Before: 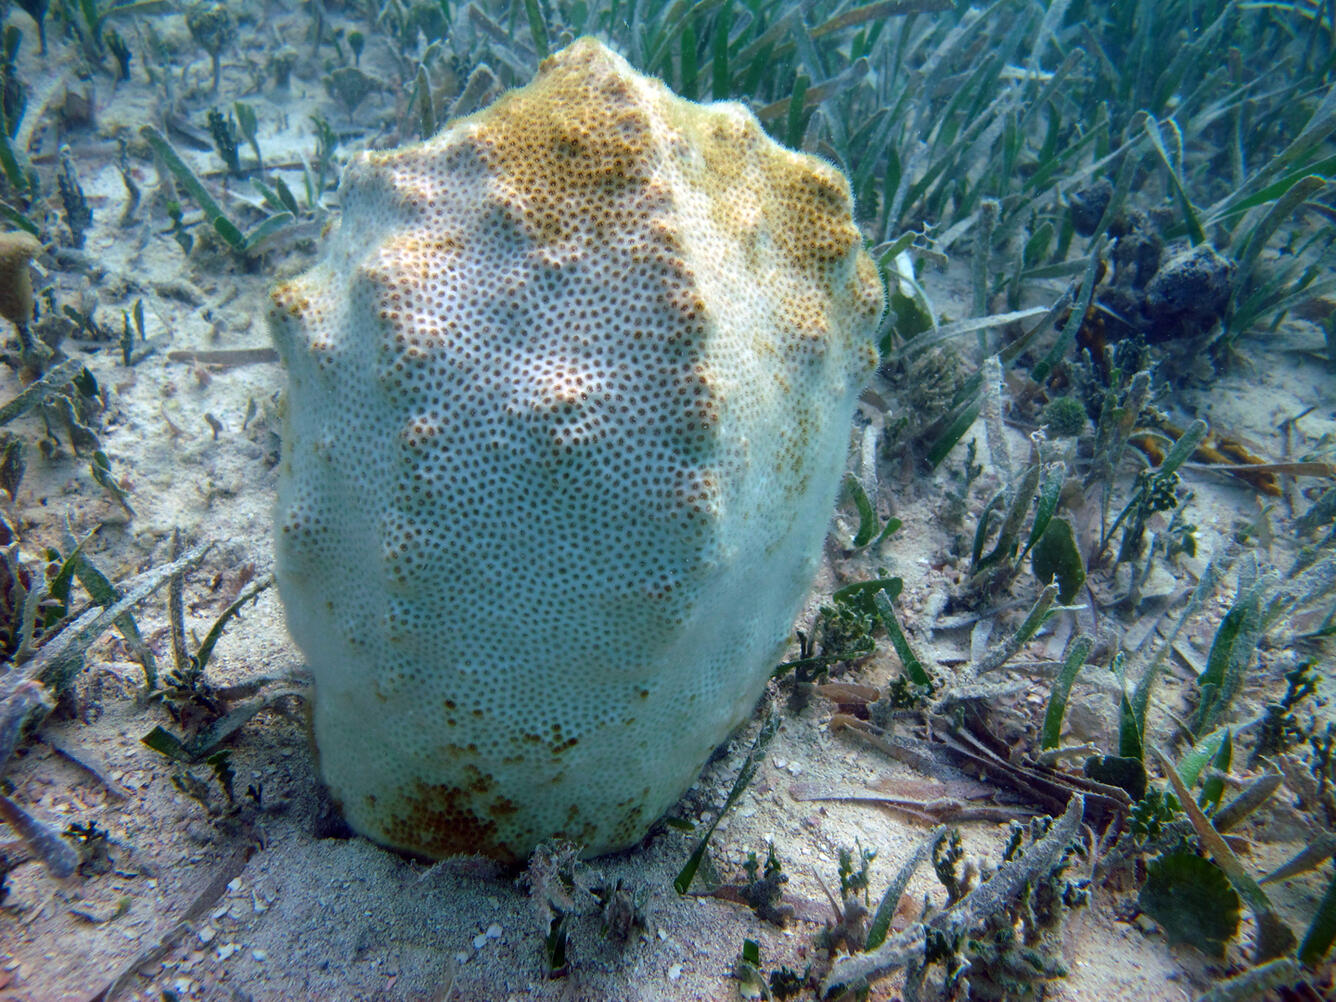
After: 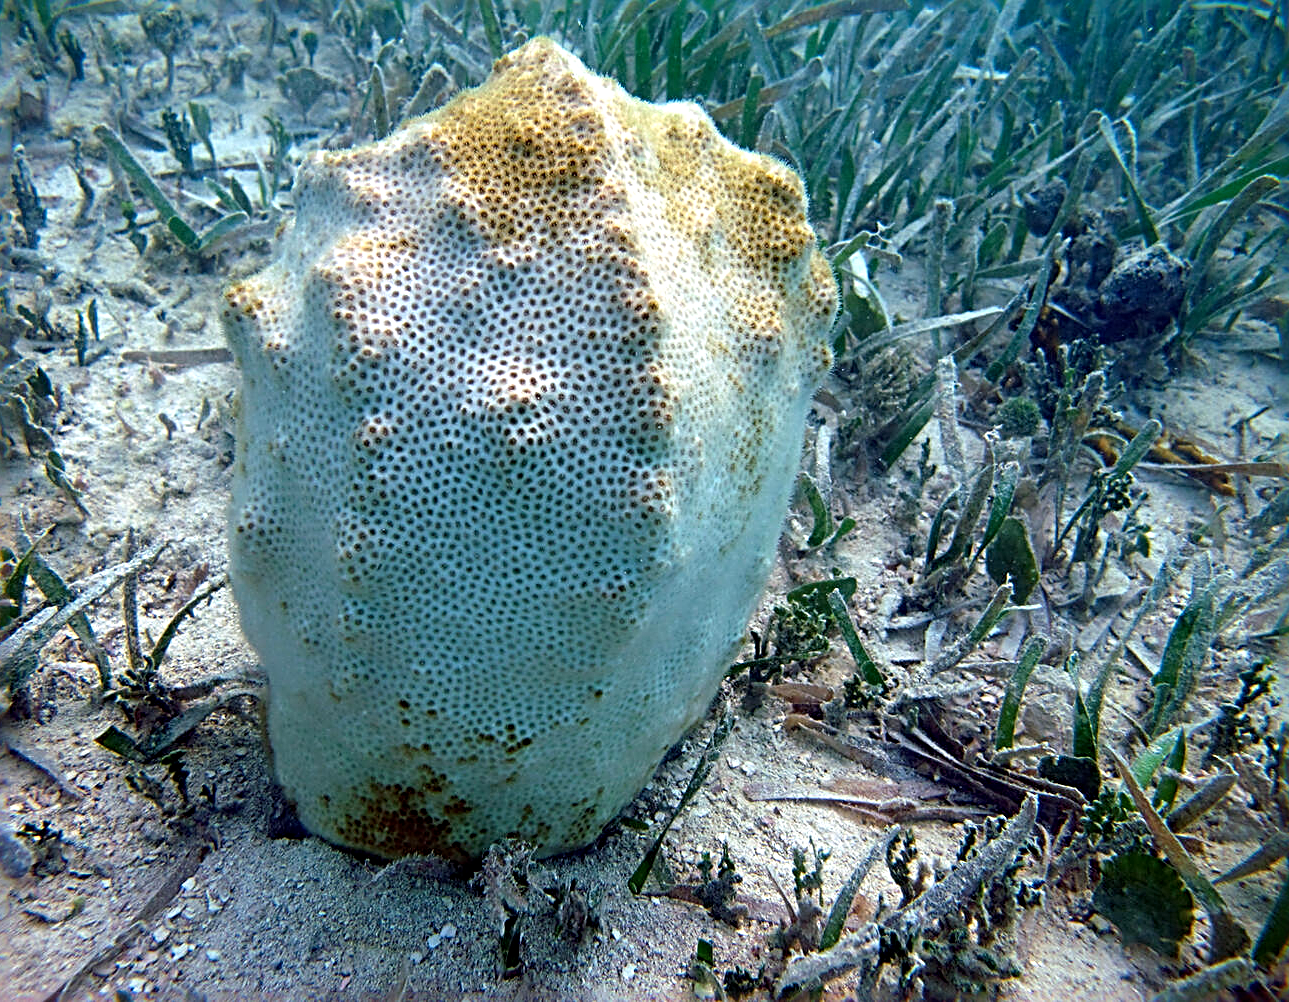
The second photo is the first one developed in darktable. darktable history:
crop and rotate: left 3.464%
sharpen: radius 3.639, amount 0.942
exposure: exposure 0.203 EV, compensate exposure bias true, compensate highlight preservation false
